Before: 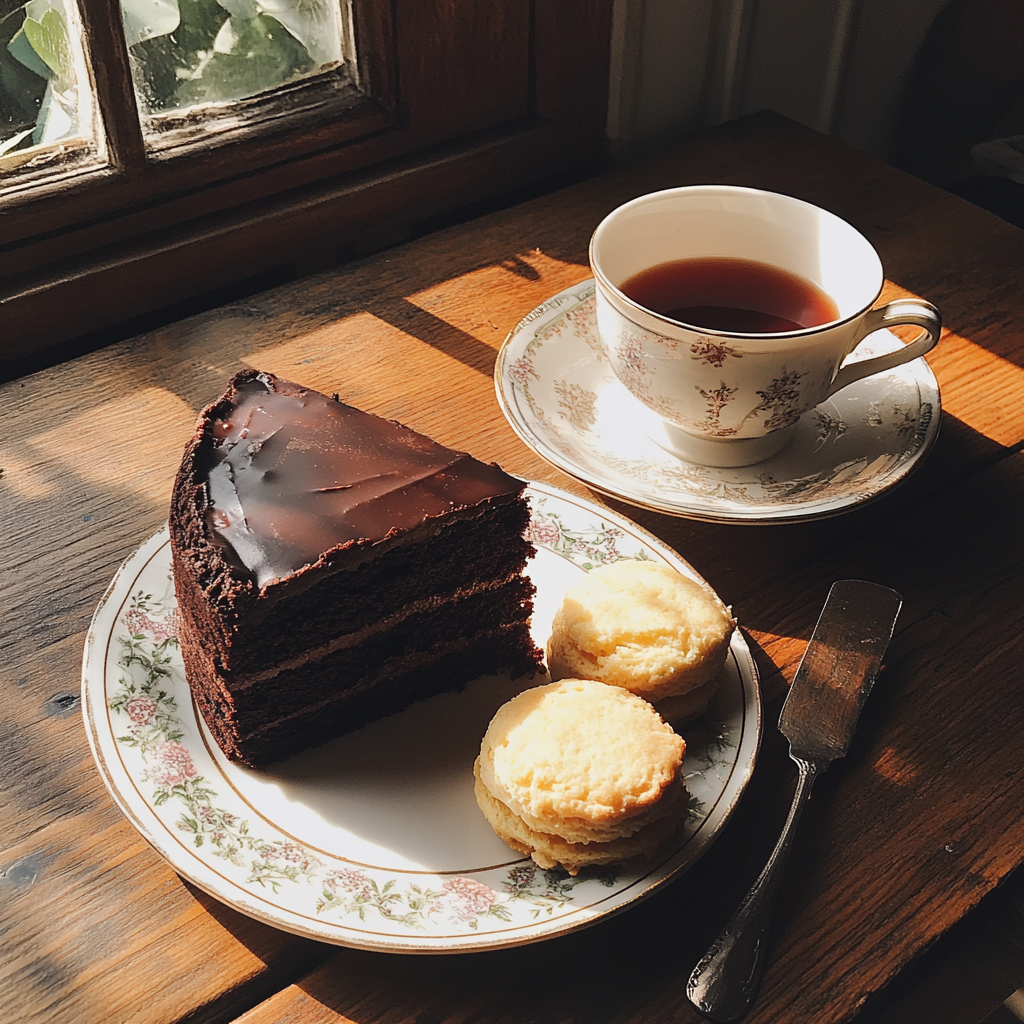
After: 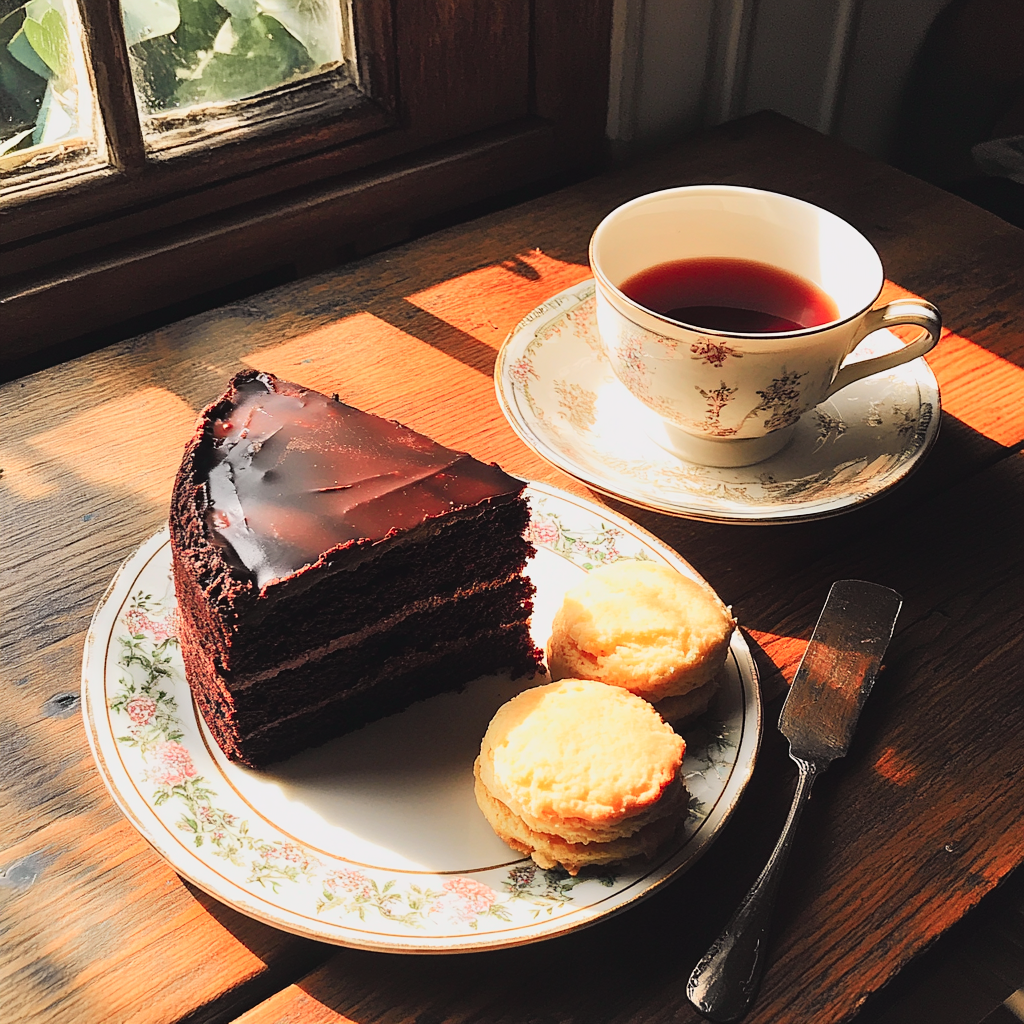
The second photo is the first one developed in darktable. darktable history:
contrast brightness saturation: saturation -0.05
tone curve: curves: ch0 [(0, 0.005) (0.103, 0.097) (0.18, 0.22) (0.4, 0.485) (0.5, 0.612) (0.668, 0.787) (0.823, 0.894) (1, 0.971)]; ch1 [(0, 0) (0.172, 0.123) (0.324, 0.253) (0.396, 0.388) (0.478, 0.461) (0.499, 0.498) (0.522, 0.528) (0.609, 0.686) (0.704, 0.818) (1, 1)]; ch2 [(0, 0) (0.411, 0.424) (0.496, 0.501) (0.515, 0.514) (0.555, 0.585) (0.641, 0.69) (1, 1)], color space Lab, independent channels, preserve colors none
